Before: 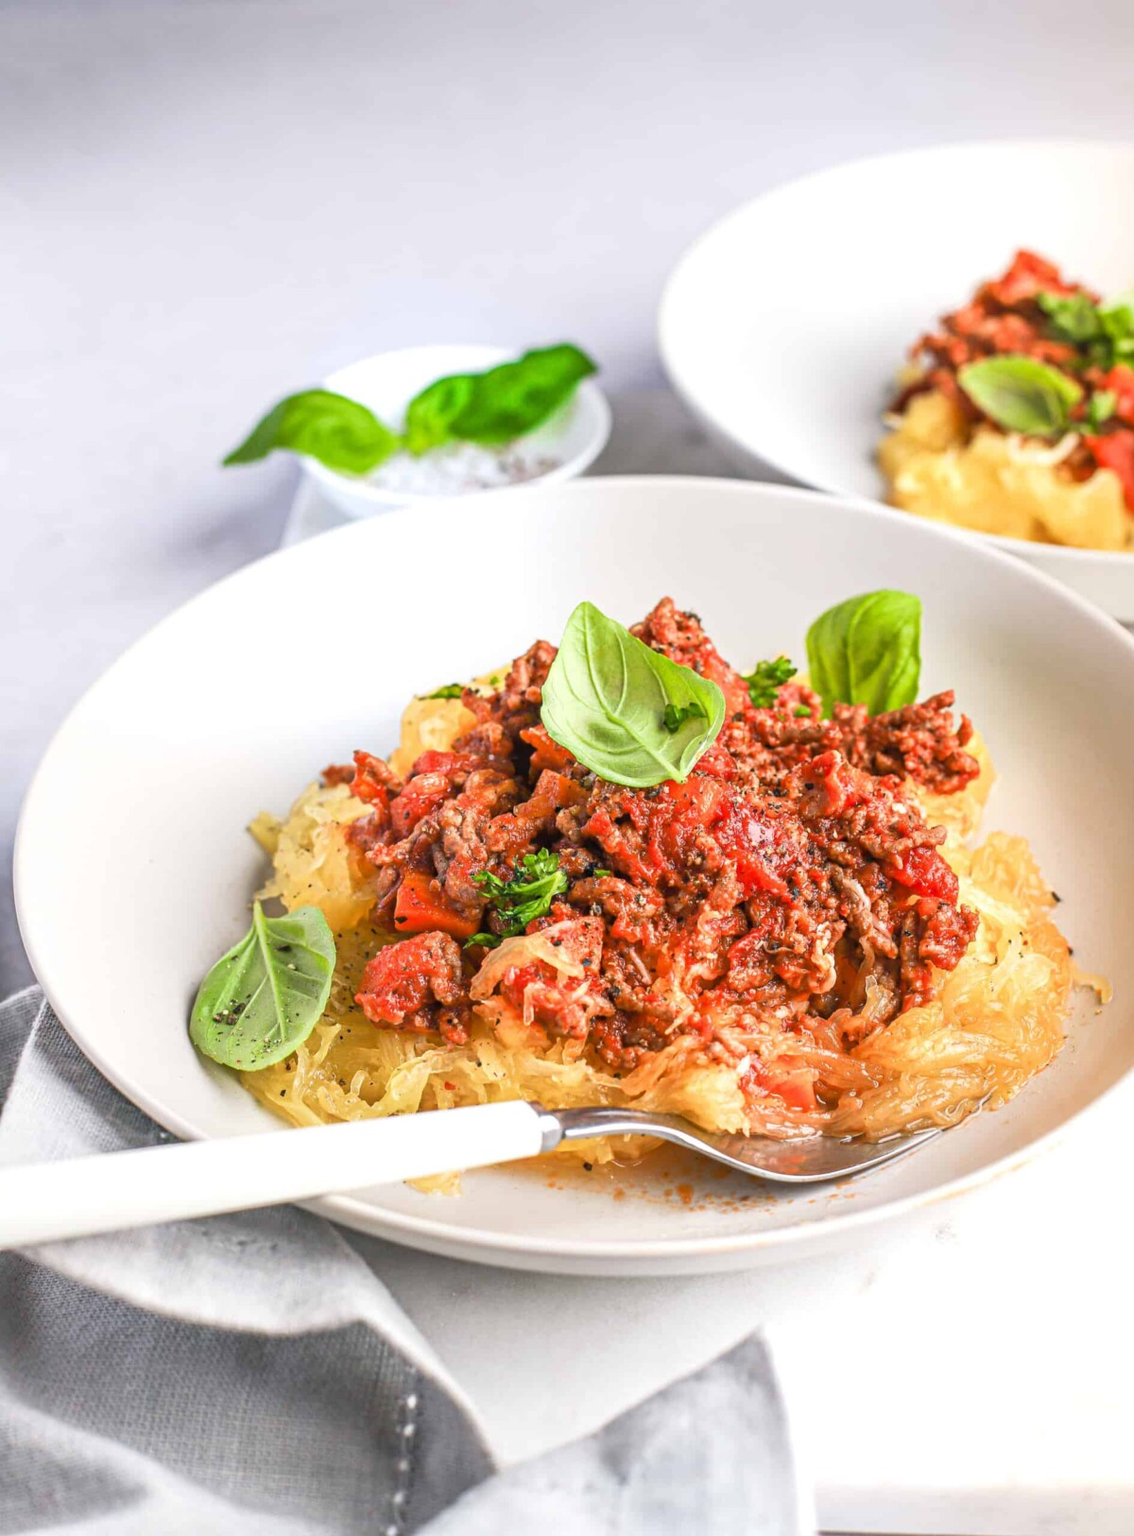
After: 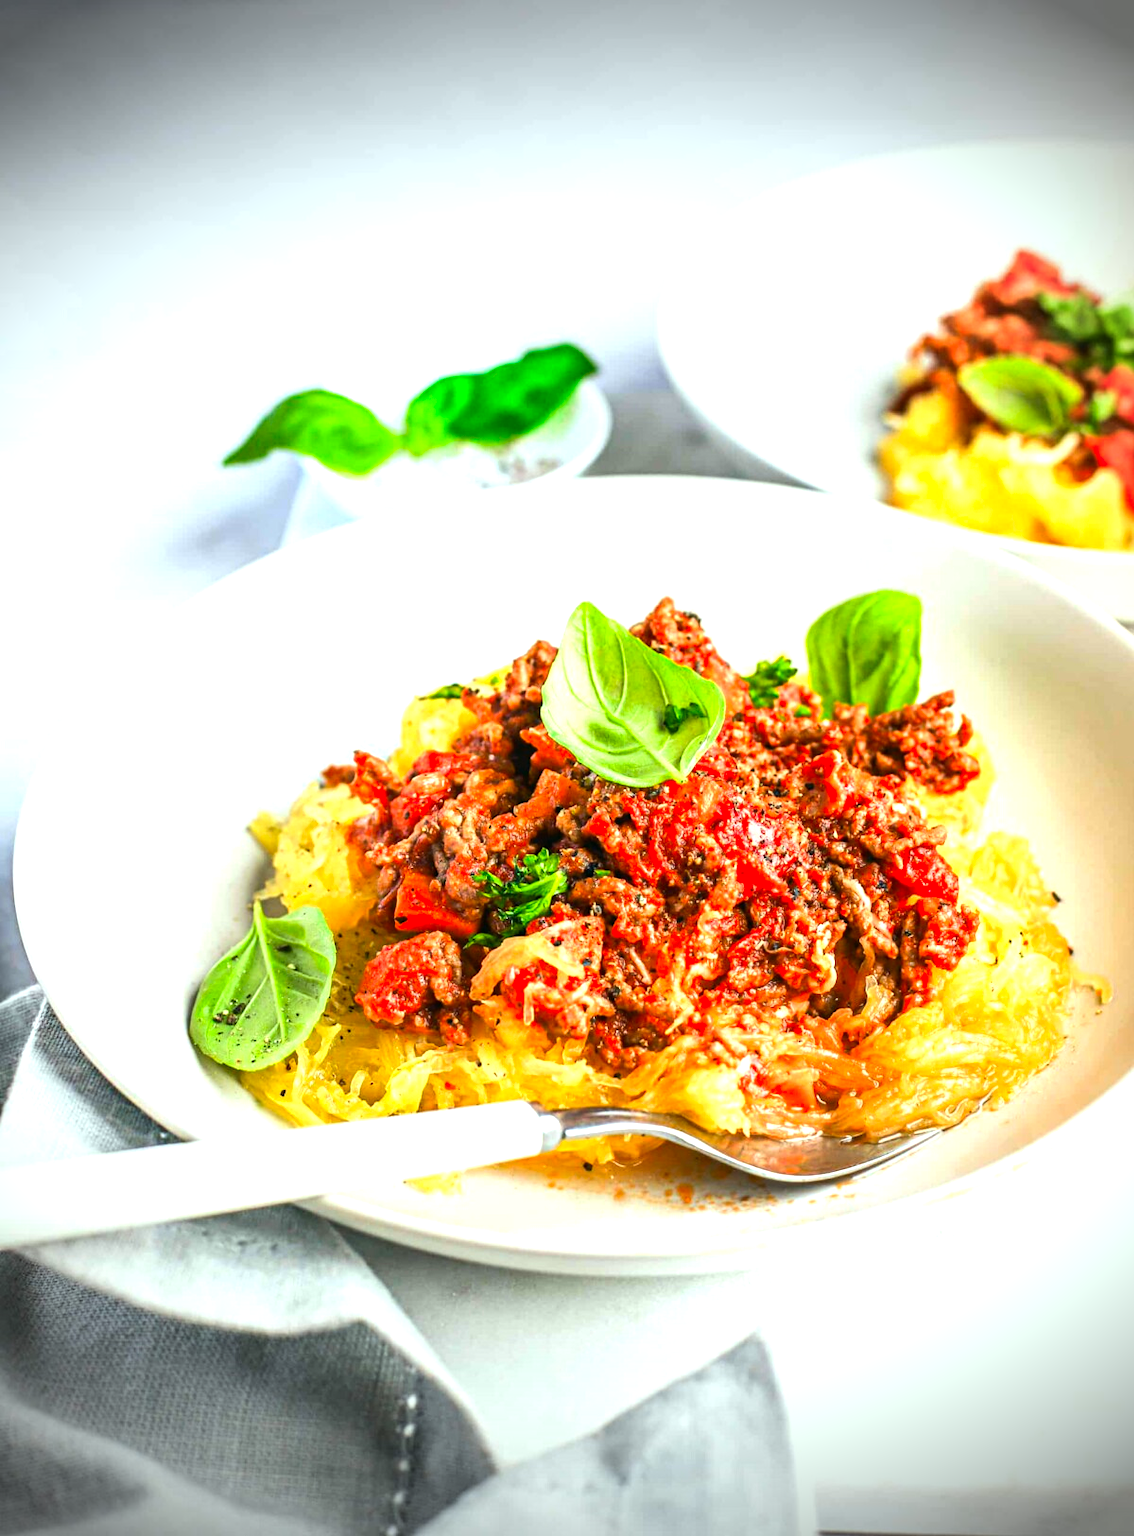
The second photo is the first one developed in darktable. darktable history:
vignetting: fall-off start 75.64%, brightness -0.832, width/height ratio 1.081
color correction: highlights a* -7.48, highlights b* 1.5, shadows a* -3.17, saturation 1.39
tone equalizer: -8 EV -0.768 EV, -7 EV -0.708 EV, -6 EV -0.608 EV, -5 EV -0.389 EV, -3 EV 0.403 EV, -2 EV 0.6 EV, -1 EV 0.676 EV, +0 EV 0.734 EV, edges refinement/feathering 500, mask exposure compensation -1.57 EV, preserve details no
